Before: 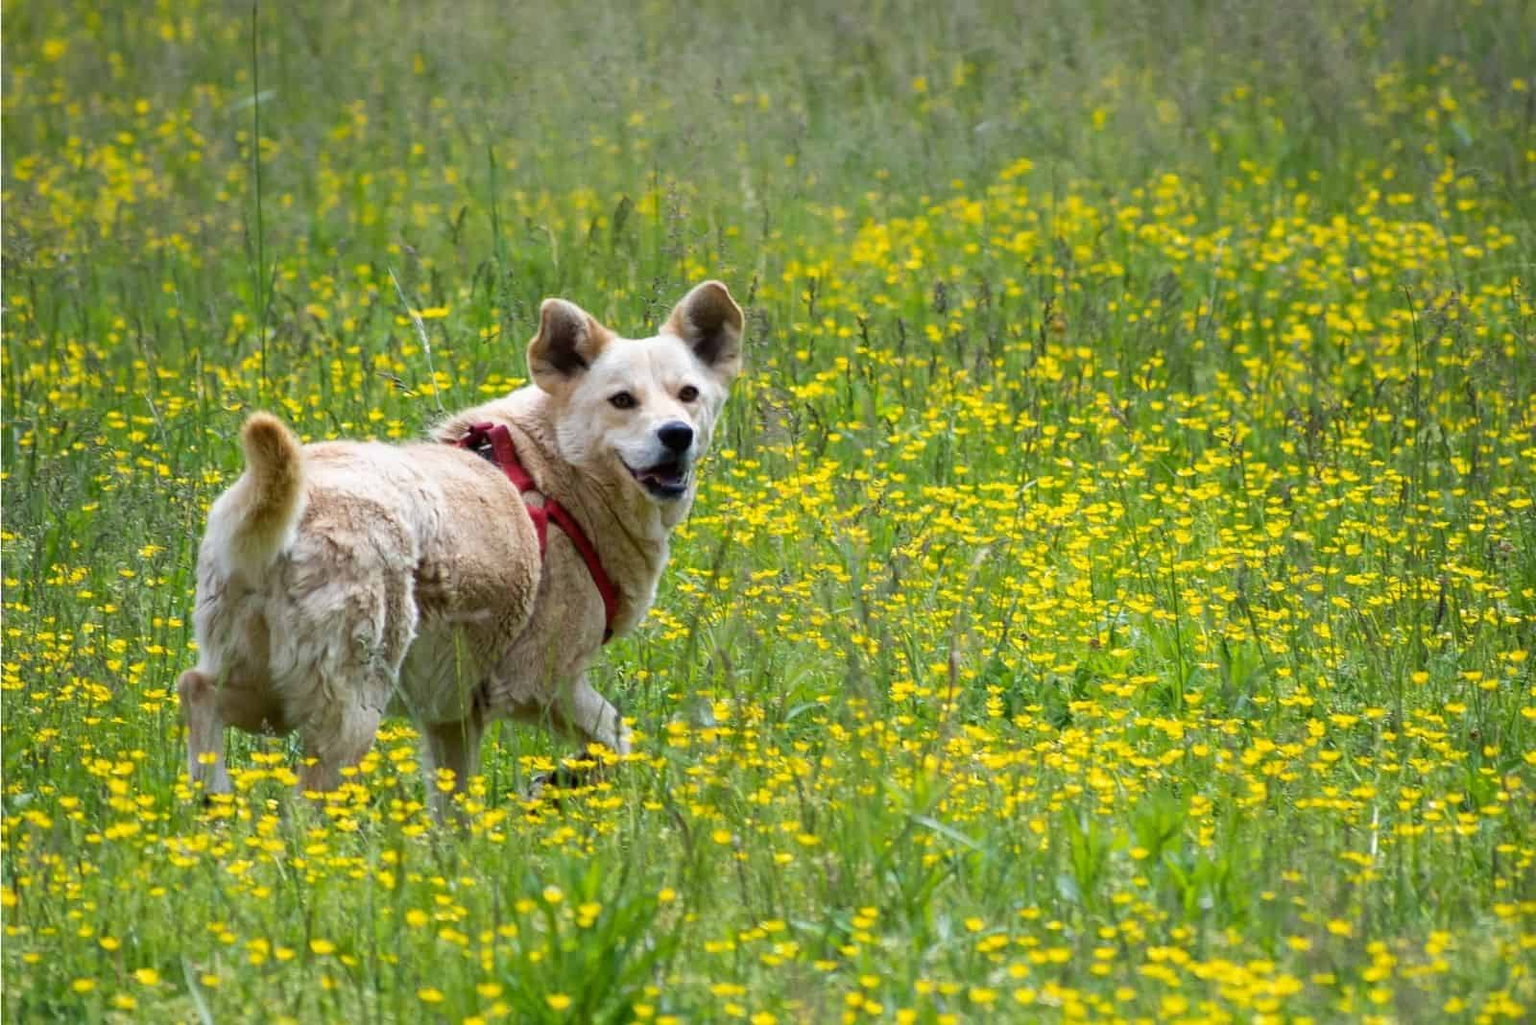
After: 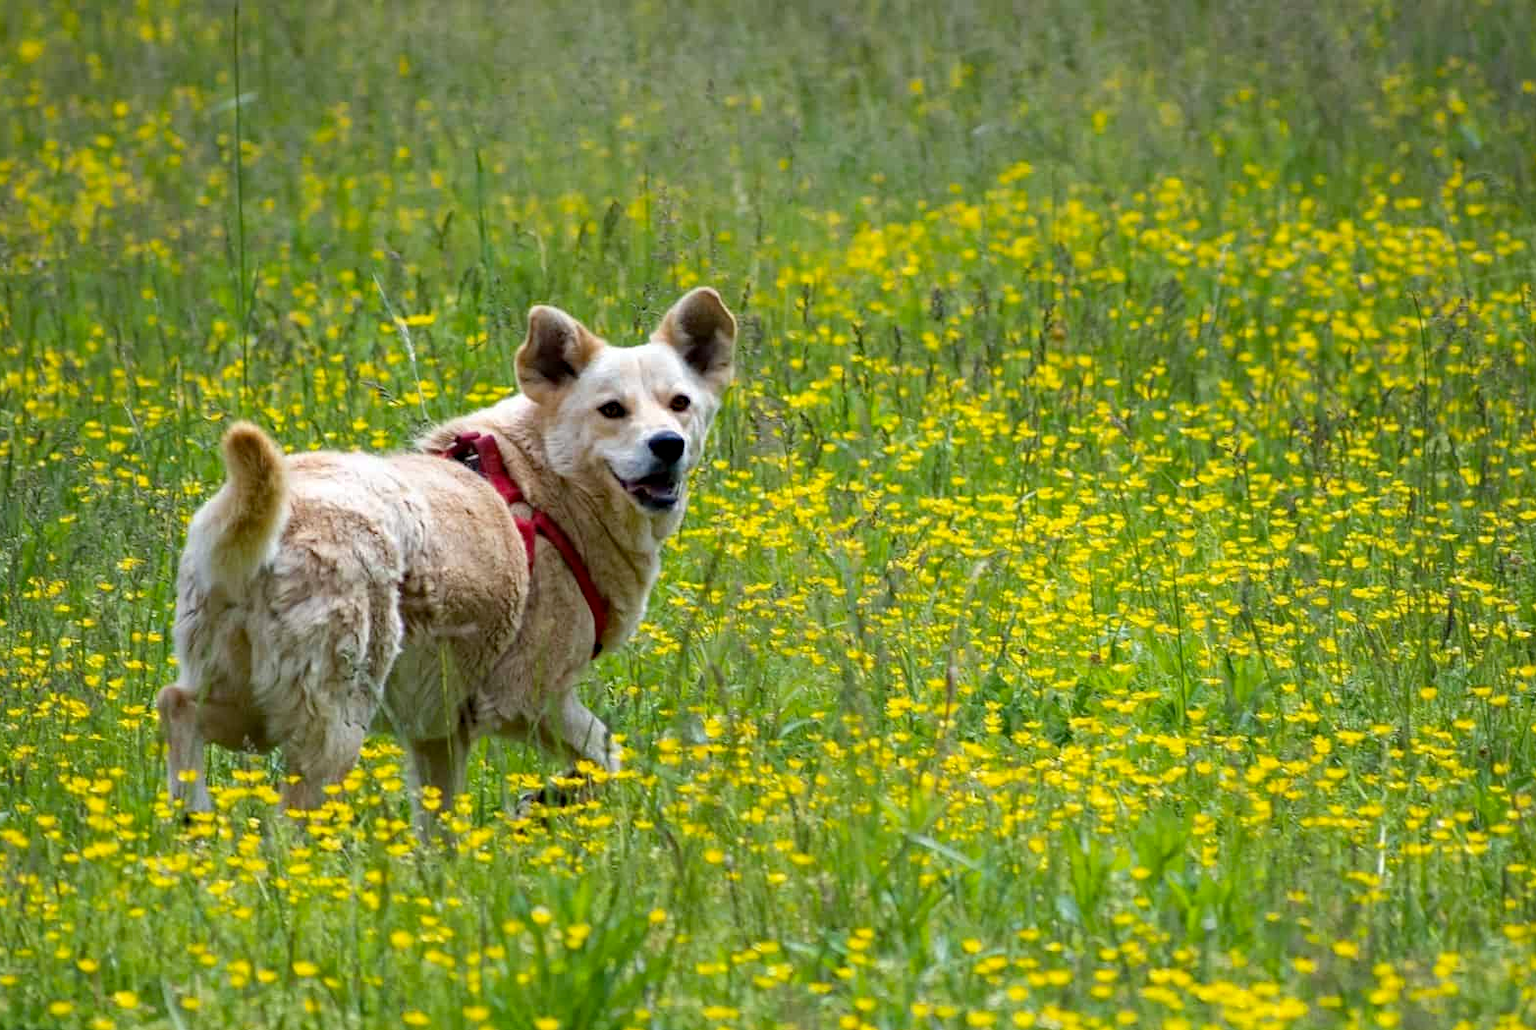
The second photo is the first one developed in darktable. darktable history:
haze removal: strength 0.295, distance 0.247, compatibility mode true, adaptive false
tone equalizer: mask exposure compensation -0.502 EV
crop and rotate: left 1.621%, right 0.603%, bottom 1.751%
